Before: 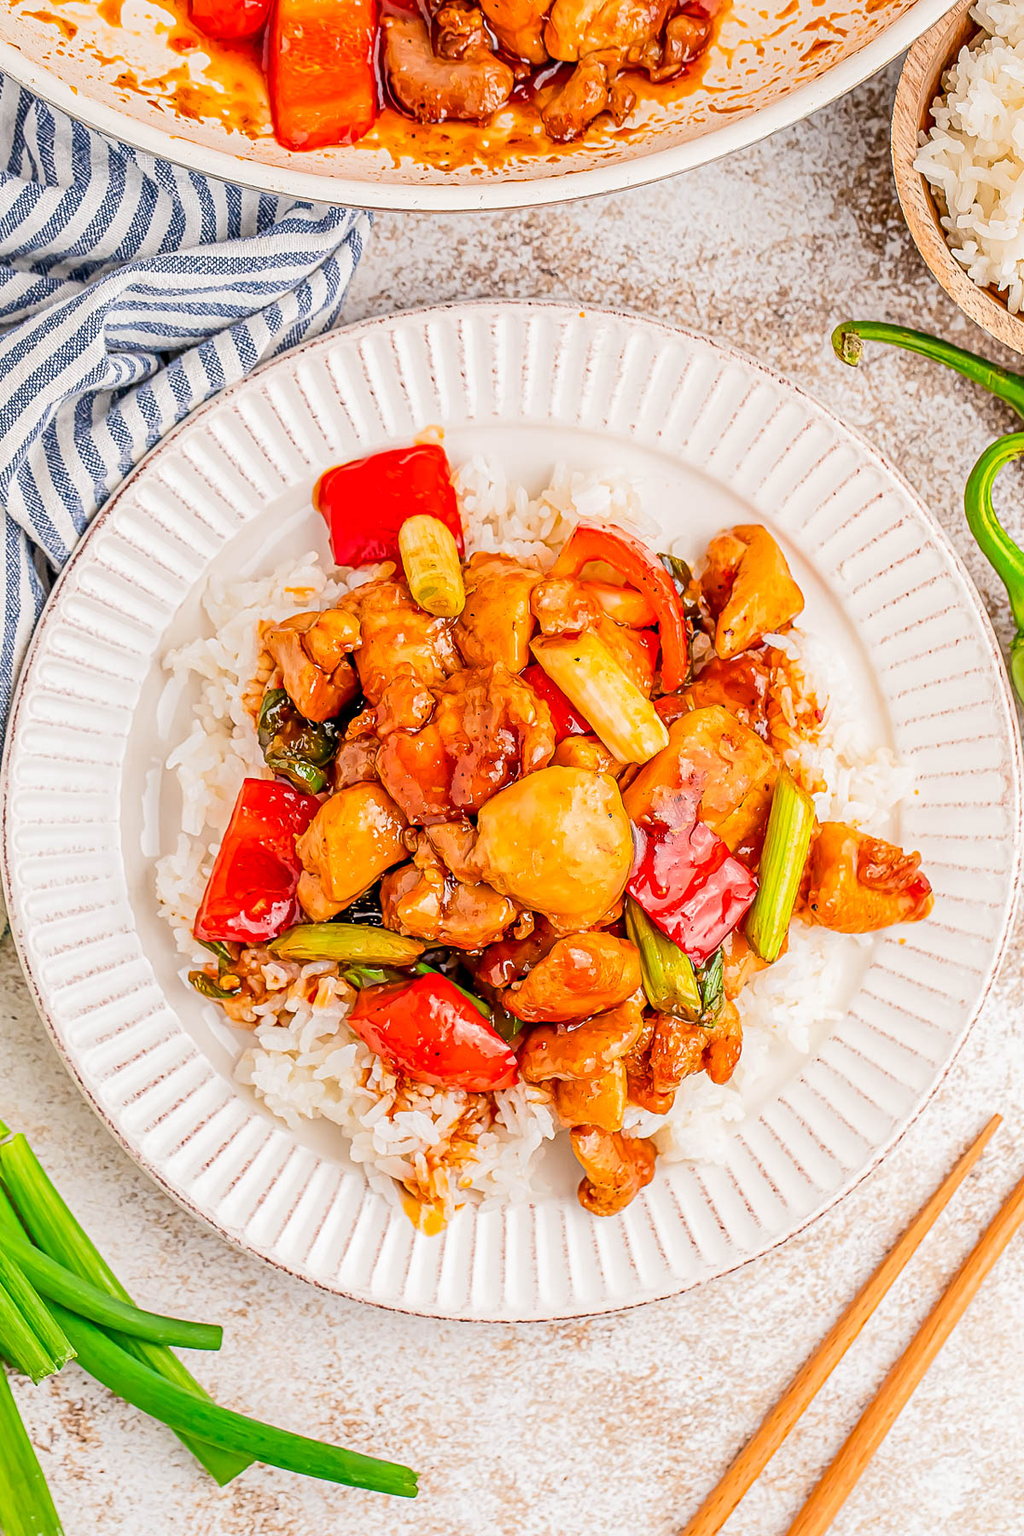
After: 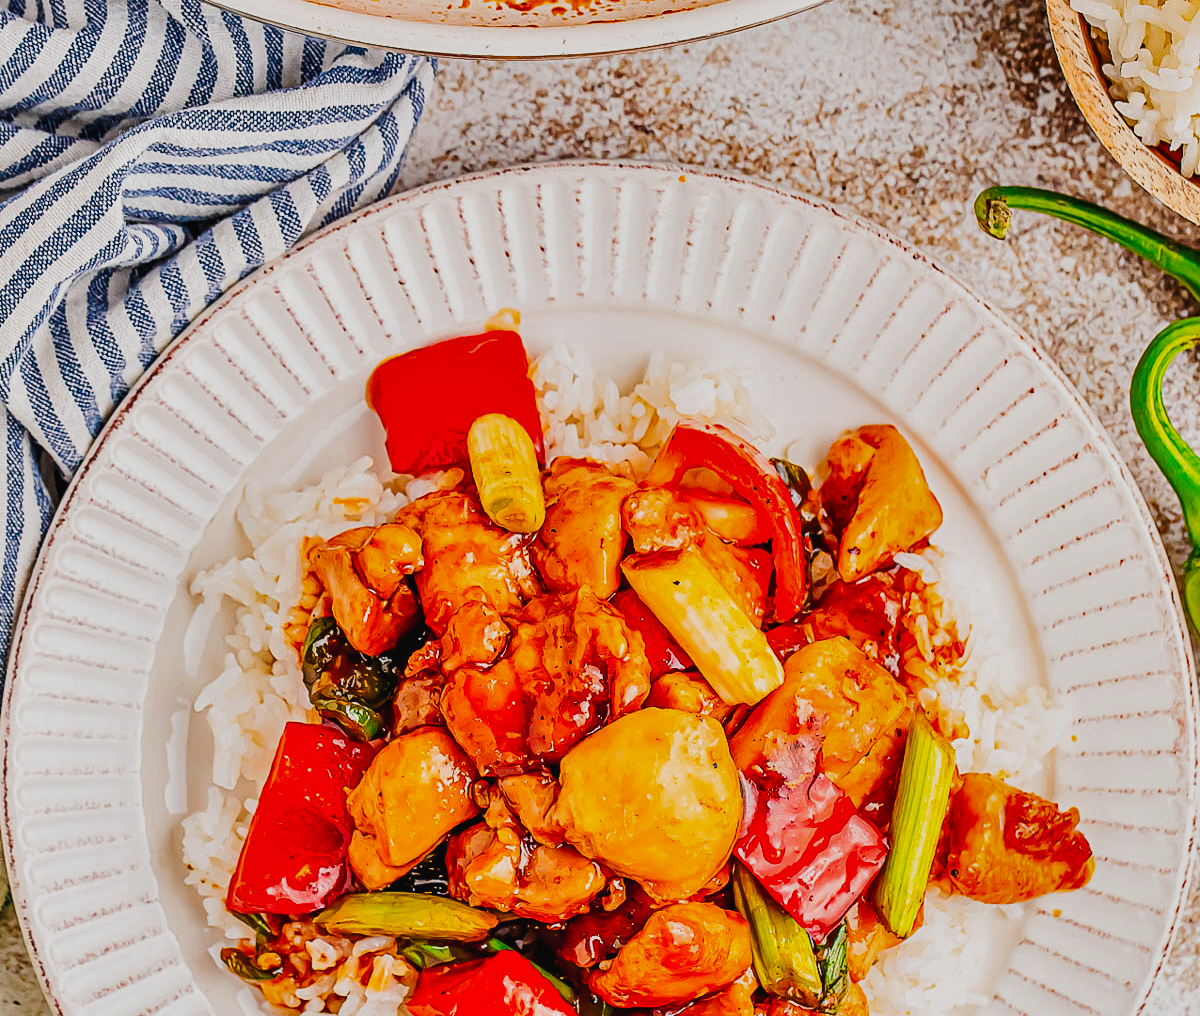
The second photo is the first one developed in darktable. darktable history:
tone curve: curves: ch0 [(0.003, 0.023) (0.071, 0.052) (0.236, 0.197) (0.466, 0.557) (0.625, 0.761) (0.783, 0.9) (0.994, 0.968)]; ch1 [(0, 0) (0.262, 0.227) (0.417, 0.386) (0.469, 0.467) (0.502, 0.498) (0.528, 0.53) (0.573, 0.579) (0.605, 0.621) (0.644, 0.671) (0.686, 0.728) (0.994, 0.987)]; ch2 [(0, 0) (0.262, 0.188) (0.385, 0.353) (0.427, 0.424) (0.495, 0.493) (0.515, 0.54) (0.547, 0.561) (0.589, 0.613) (0.644, 0.748) (1, 1)], preserve colors none
exposure: black level correction 0, exposure -0.854 EV, compensate highlight preservation false
shadows and highlights: highlights color adjustment 88.97%, soften with gaussian
crop and rotate: top 10.602%, bottom 32.923%
haze removal: on, module defaults
